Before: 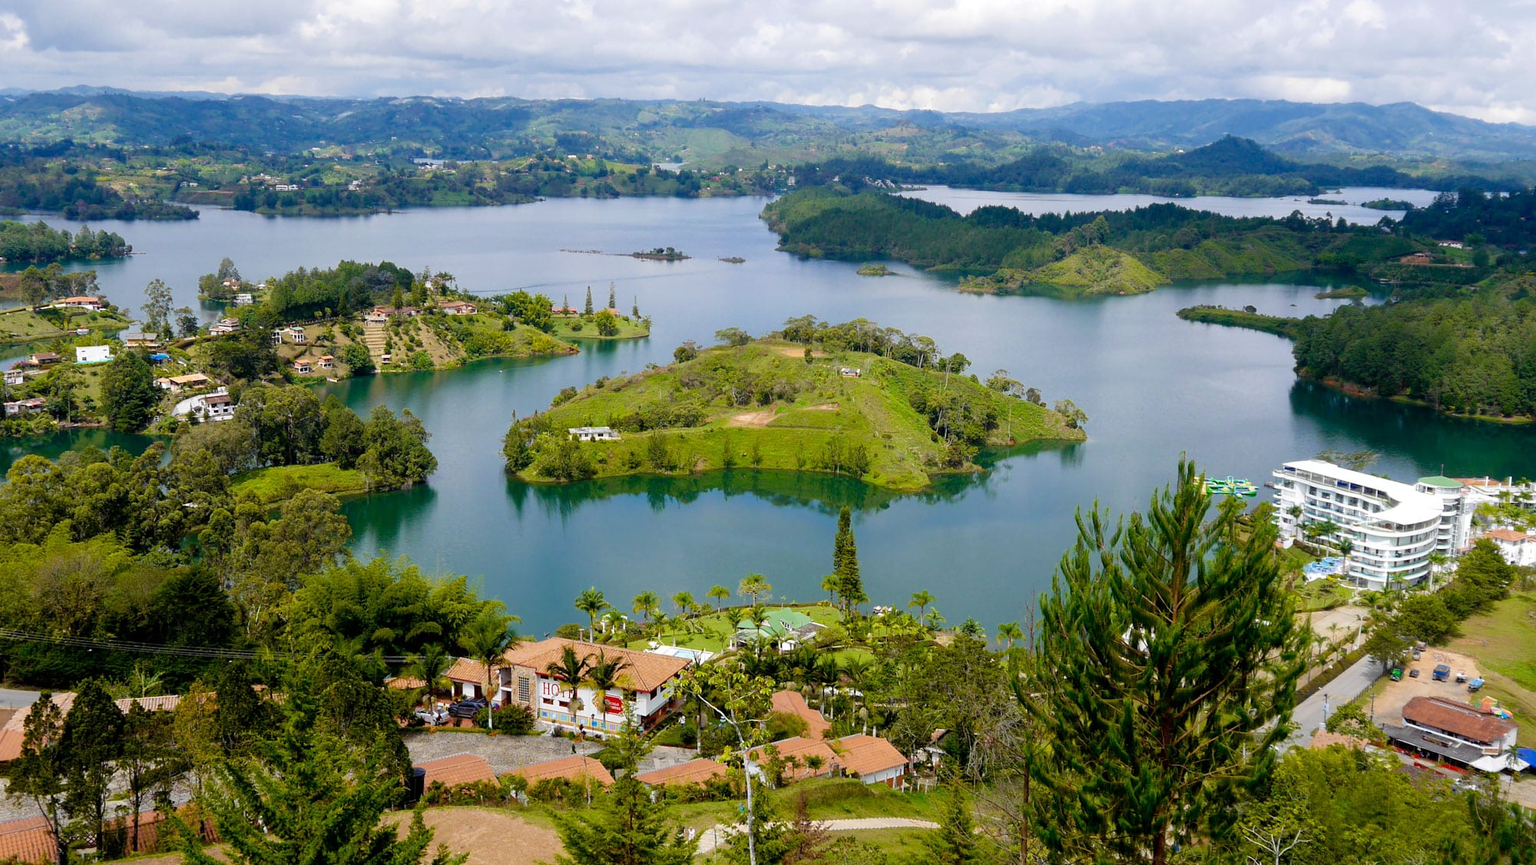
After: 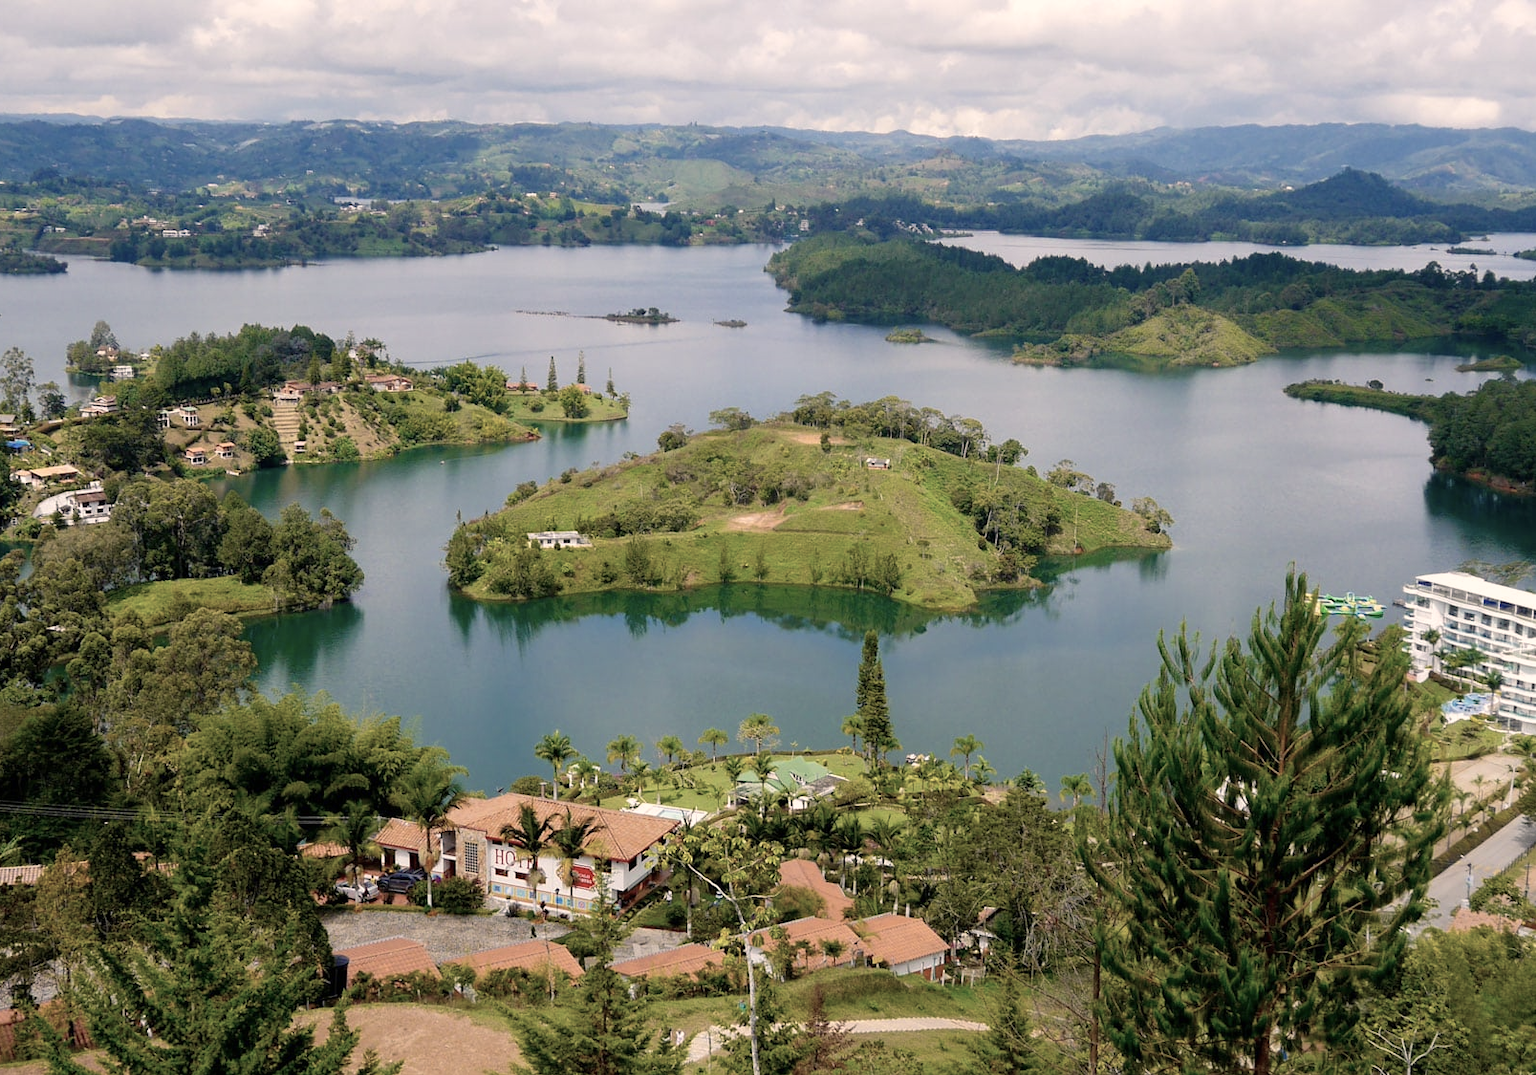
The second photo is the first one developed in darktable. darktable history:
crop and rotate: left 9.477%, right 10.146%
color balance rgb: highlights gain › chroma 3.756%, highlights gain › hue 58.95°, perceptual saturation grading › global saturation -31.598%
